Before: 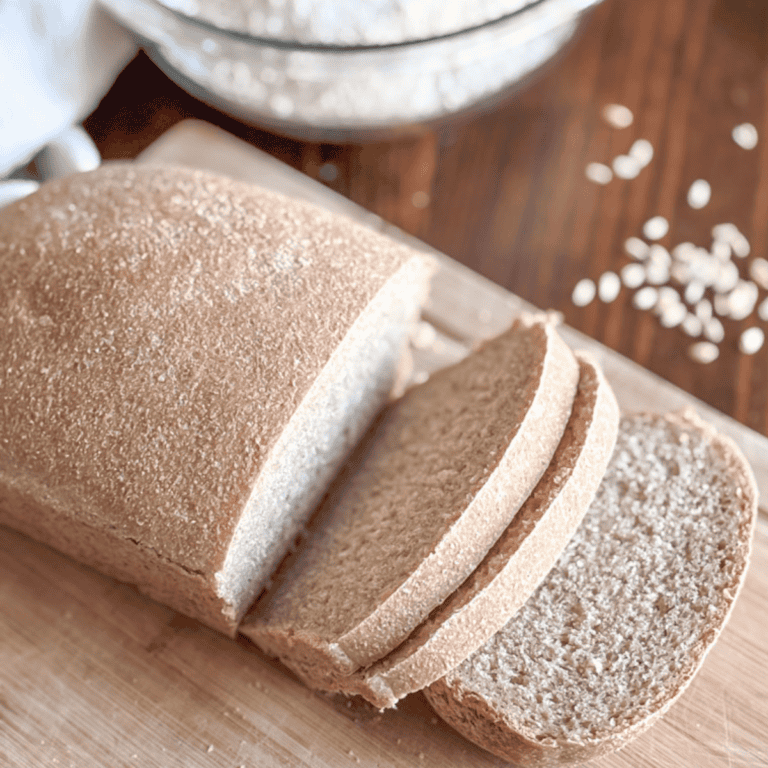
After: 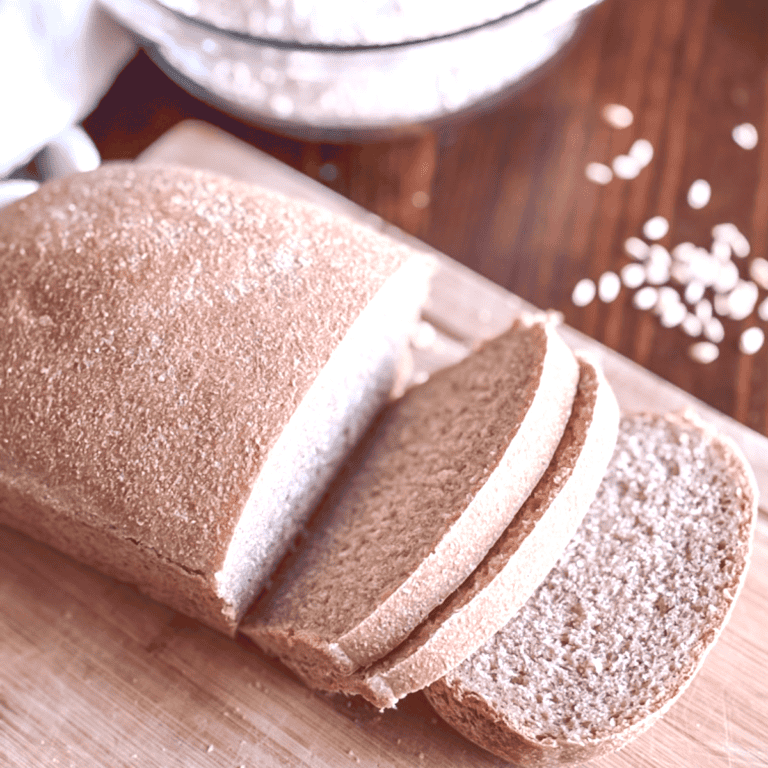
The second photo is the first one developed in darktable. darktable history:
exposure: black level correction 0.001, exposure 0.5 EV, compensate exposure bias true, compensate highlight preservation false
tone curve: curves: ch0 [(0, 0.142) (0.384, 0.314) (0.752, 0.711) (0.991, 0.95)]; ch1 [(0.006, 0.129) (0.346, 0.384) (1, 1)]; ch2 [(0.003, 0.057) (0.261, 0.248) (1, 1)], color space Lab, independent channels
